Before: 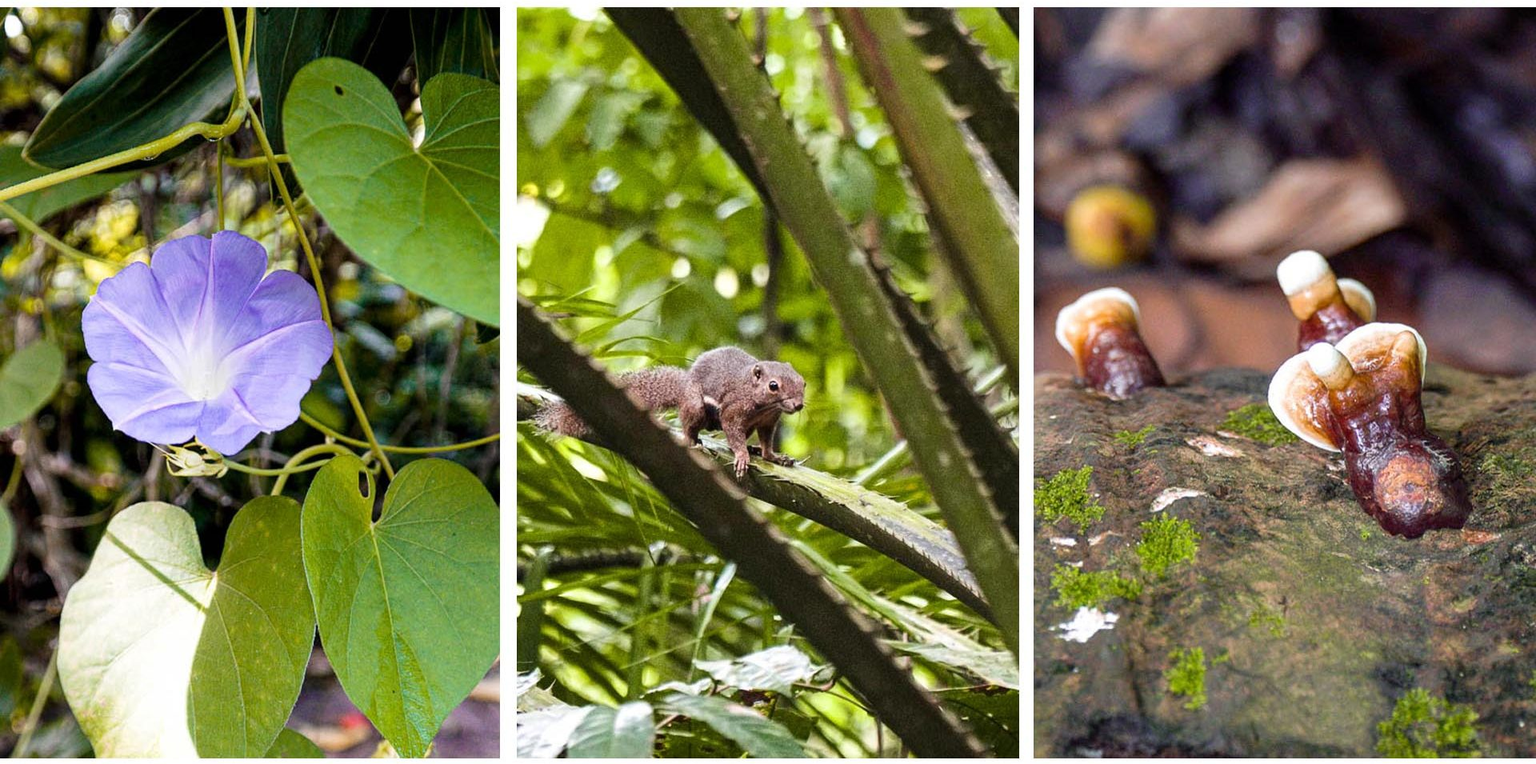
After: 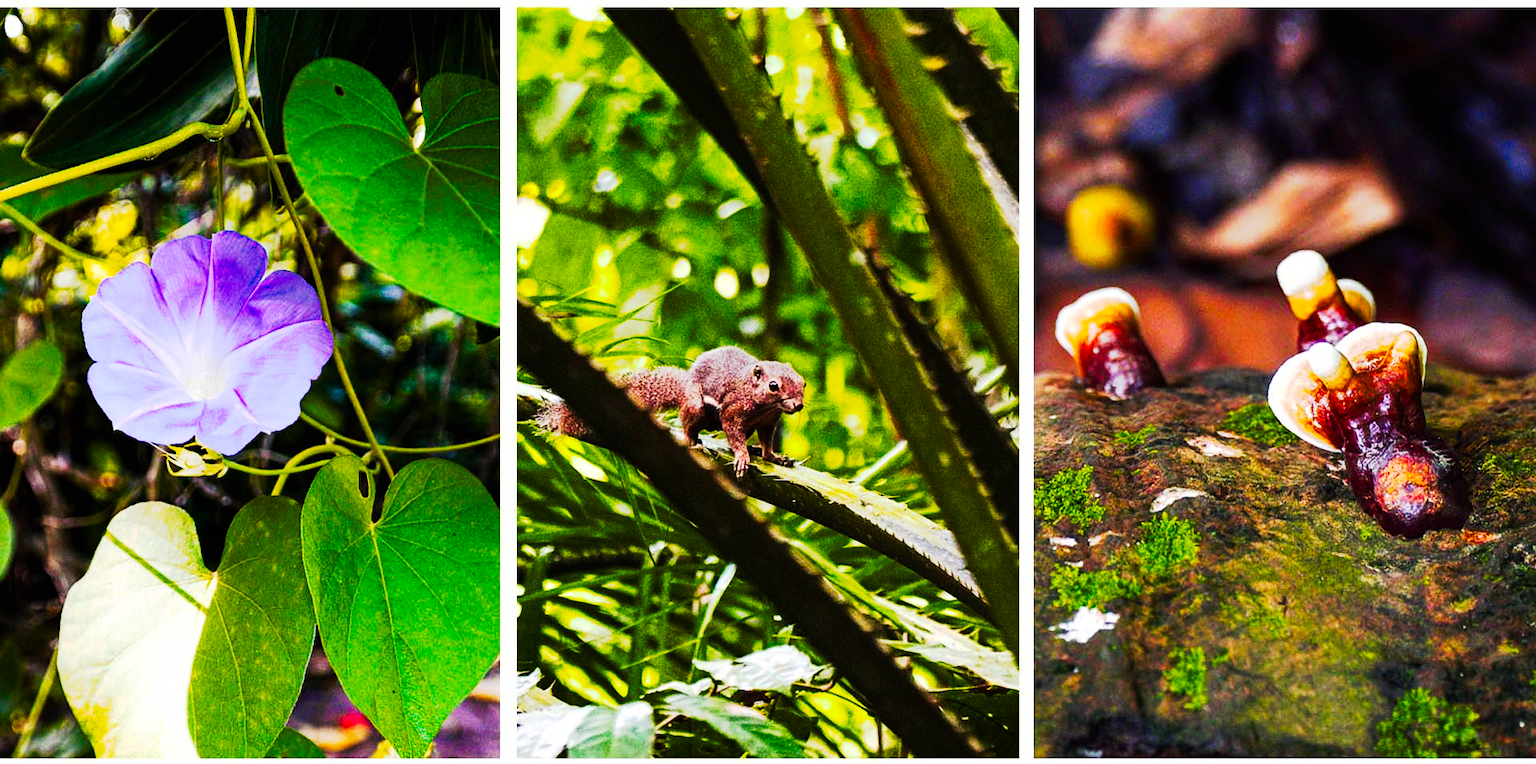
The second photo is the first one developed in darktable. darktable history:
tone curve: curves: ch0 [(0, 0) (0.003, 0.006) (0.011, 0.006) (0.025, 0.008) (0.044, 0.014) (0.069, 0.02) (0.1, 0.025) (0.136, 0.037) (0.177, 0.053) (0.224, 0.086) (0.277, 0.13) (0.335, 0.189) (0.399, 0.253) (0.468, 0.375) (0.543, 0.521) (0.623, 0.671) (0.709, 0.789) (0.801, 0.841) (0.898, 0.889) (1, 1)], preserve colors none
shadows and highlights: shadows 0, highlights 40
color balance rgb: linear chroma grading › global chroma 15%, perceptual saturation grading › global saturation 30%
